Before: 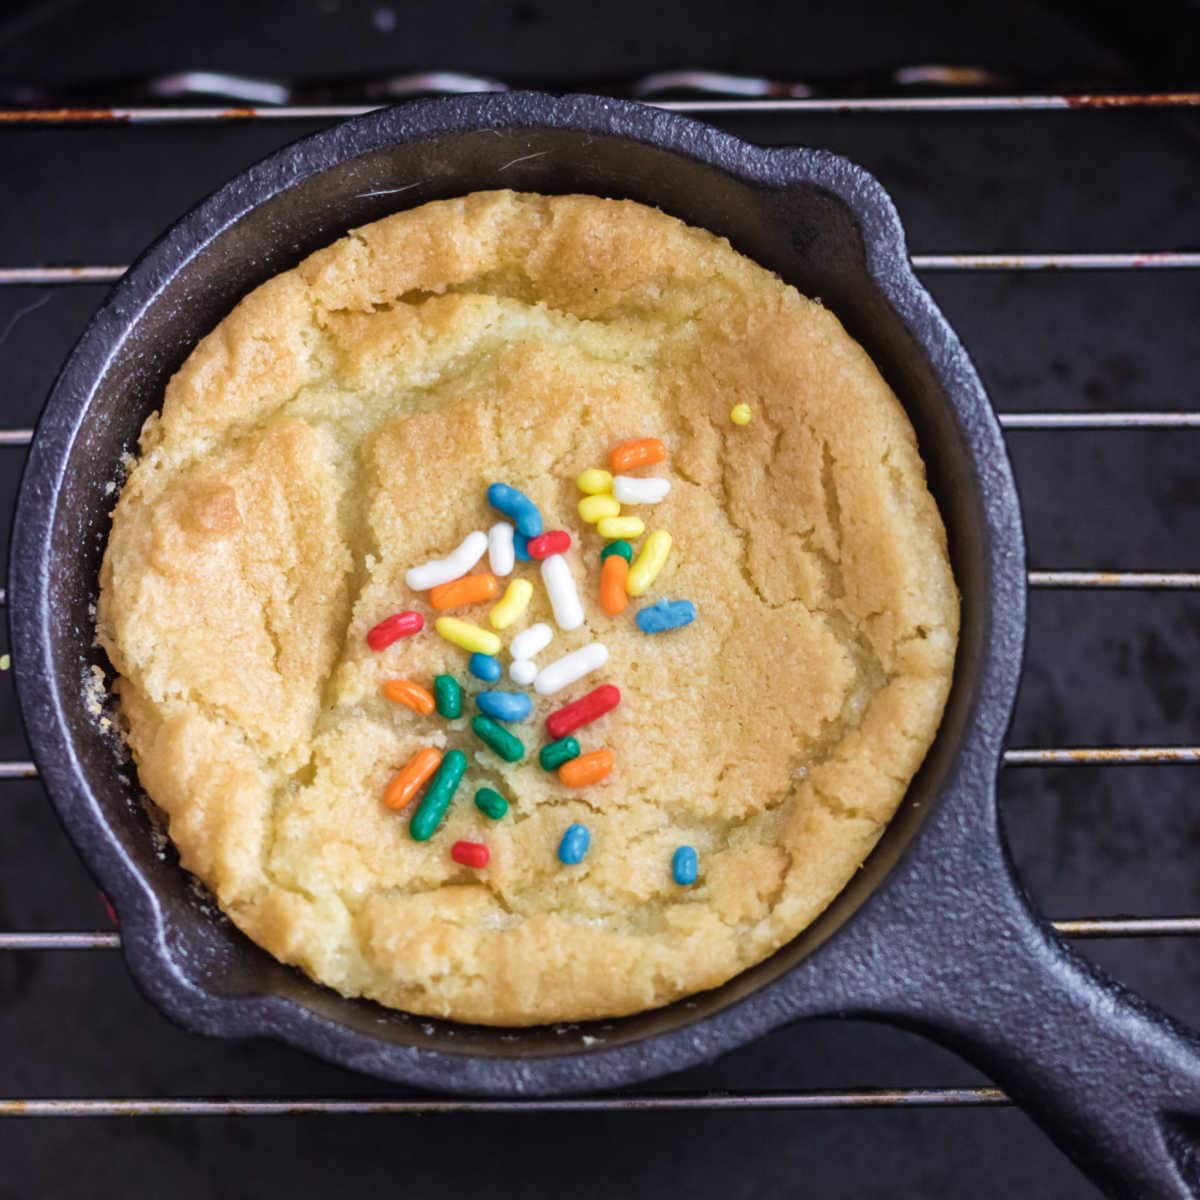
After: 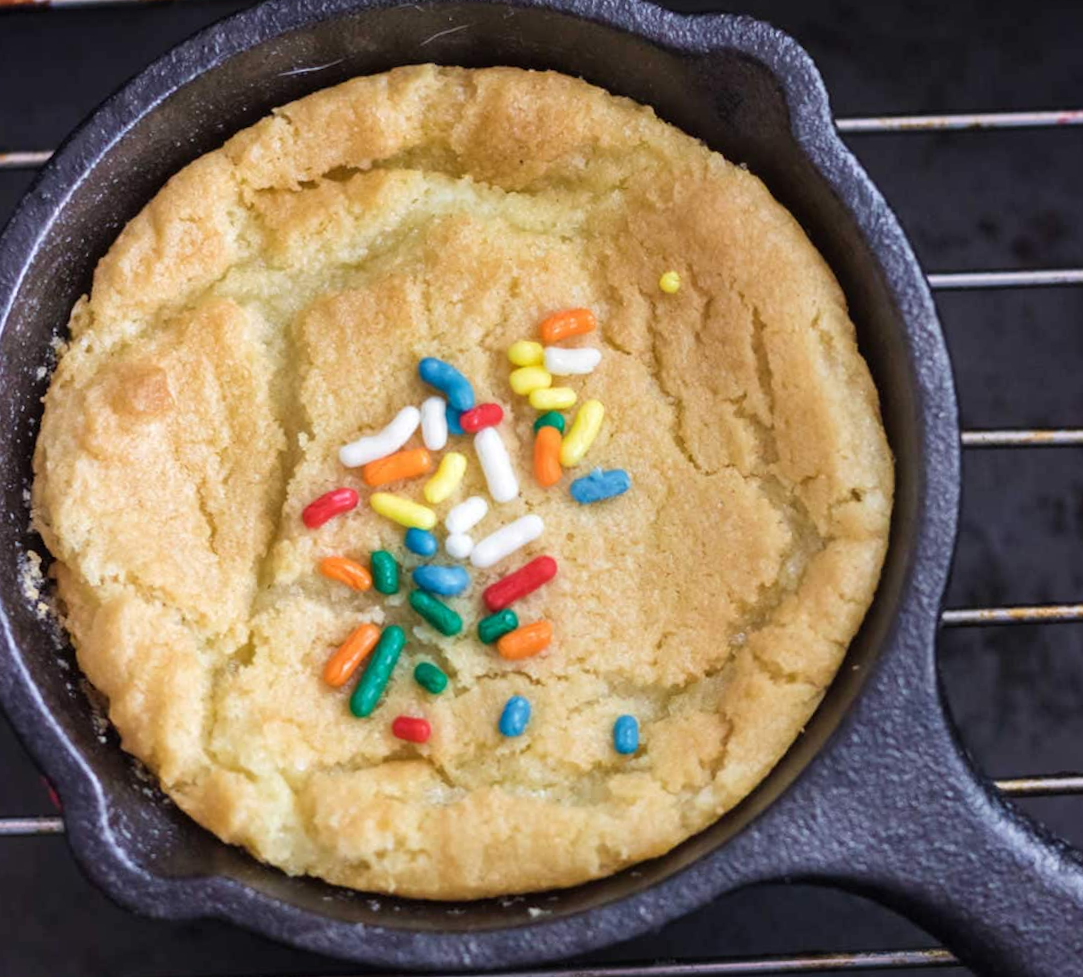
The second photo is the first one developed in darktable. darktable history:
exposure: compensate highlight preservation false
rotate and perspective: rotation -3.52°, crop left 0.036, crop right 0.964, crop top 0.081, crop bottom 0.919
crop and rotate: angle -1.96°, left 3.097%, top 4.154%, right 1.586%, bottom 0.529%
